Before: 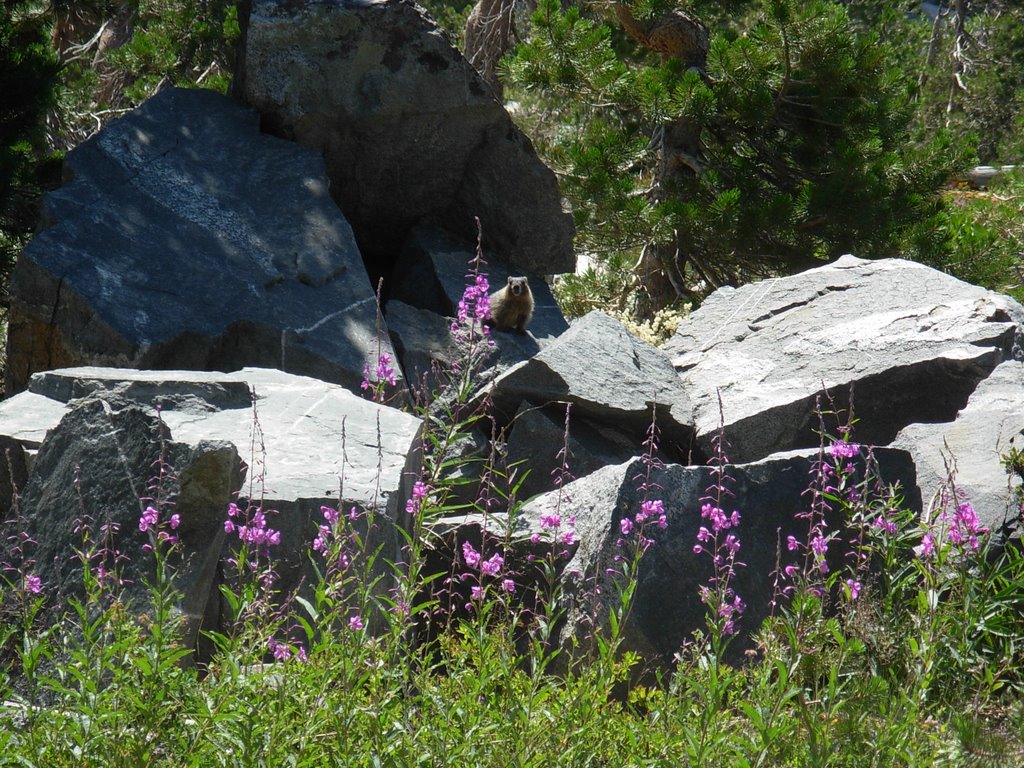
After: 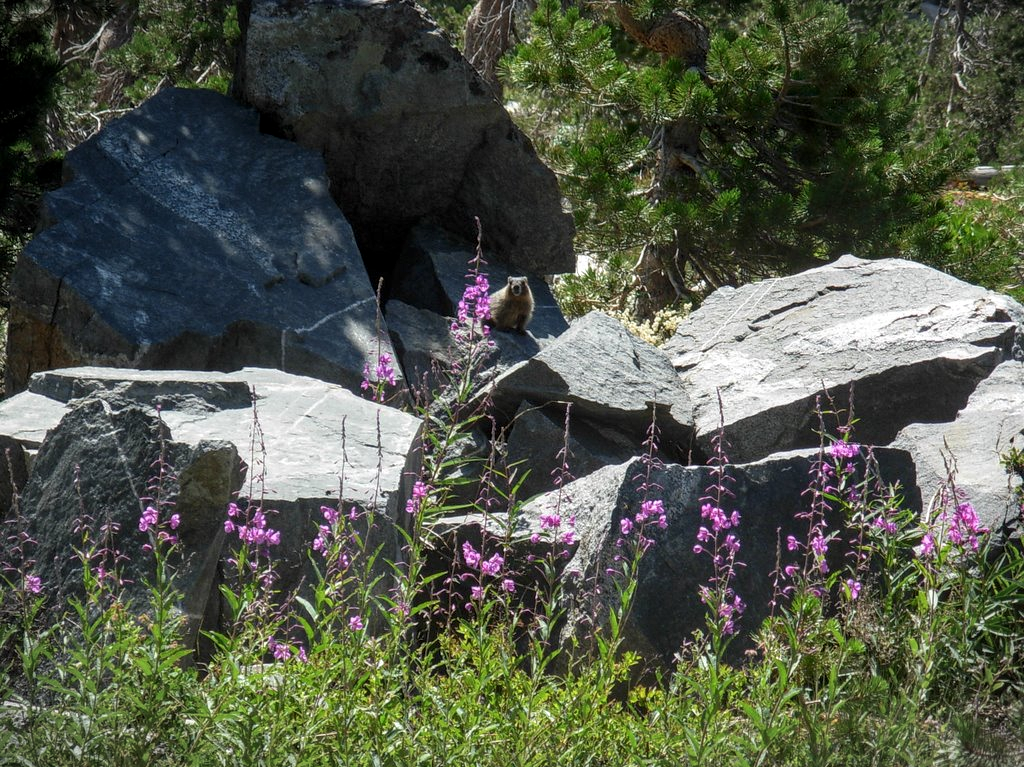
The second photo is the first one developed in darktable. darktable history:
crop: bottom 0.057%
vignetting: fall-off start 99.4%, width/height ratio 1.305
local contrast: detail 130%
